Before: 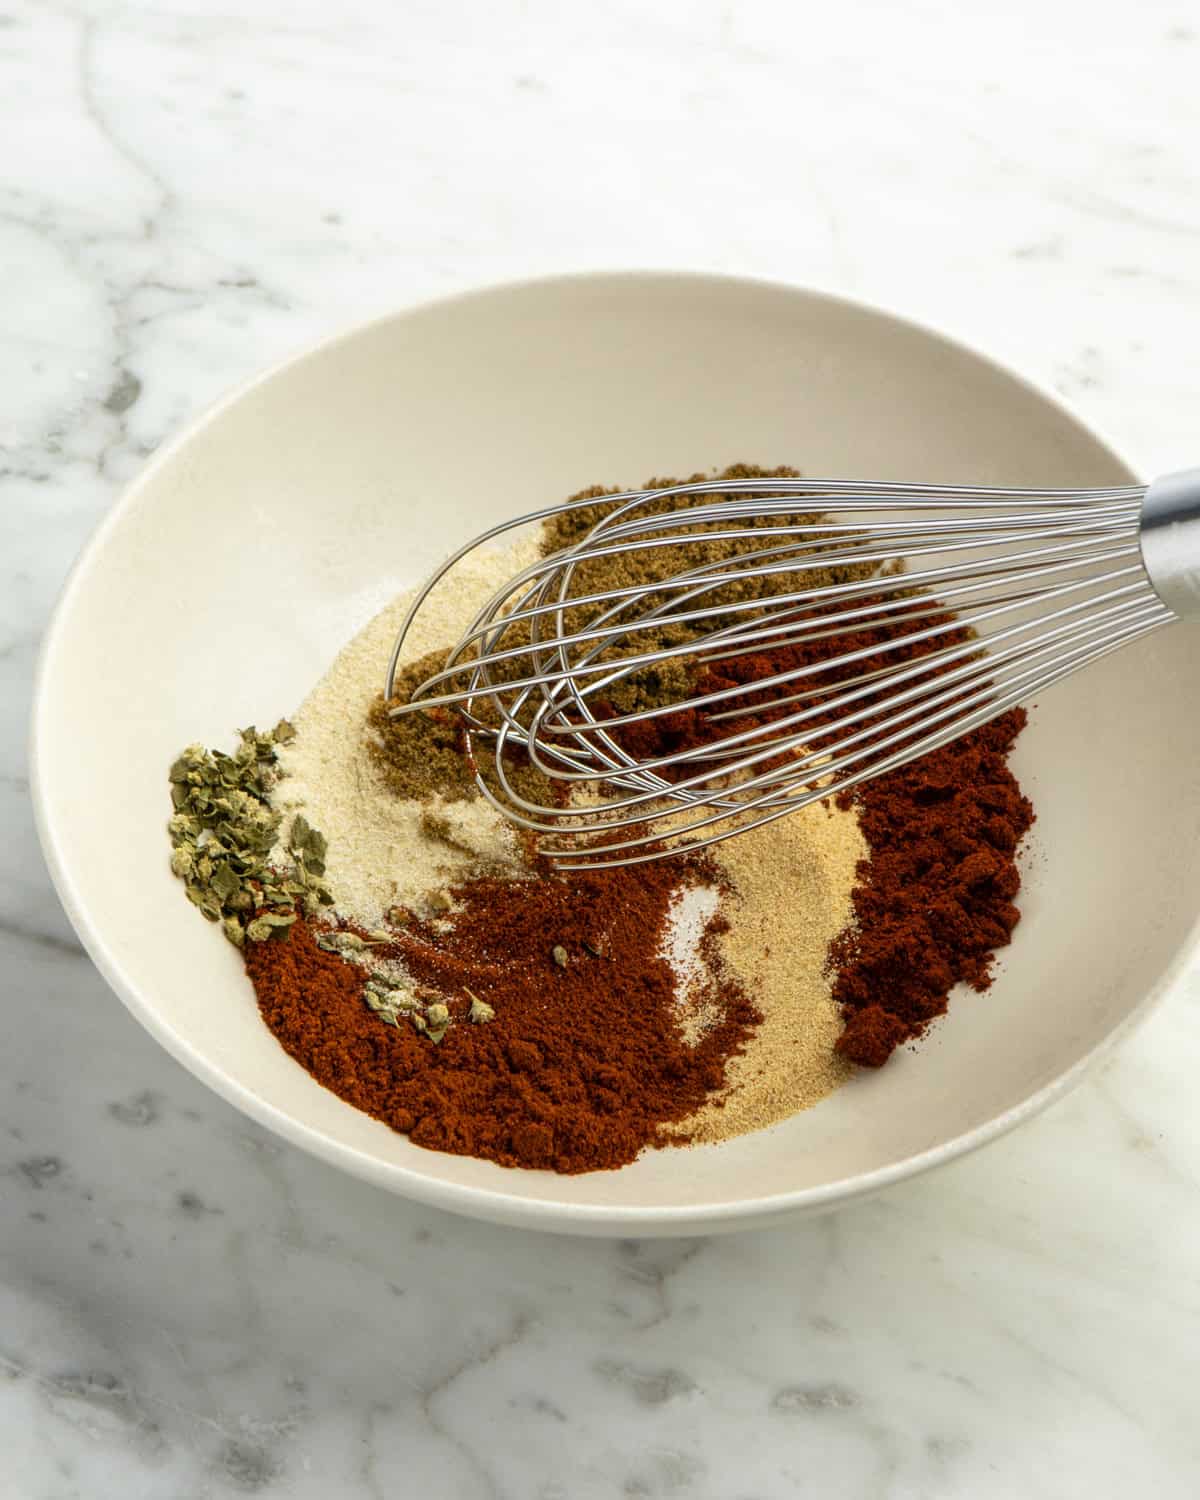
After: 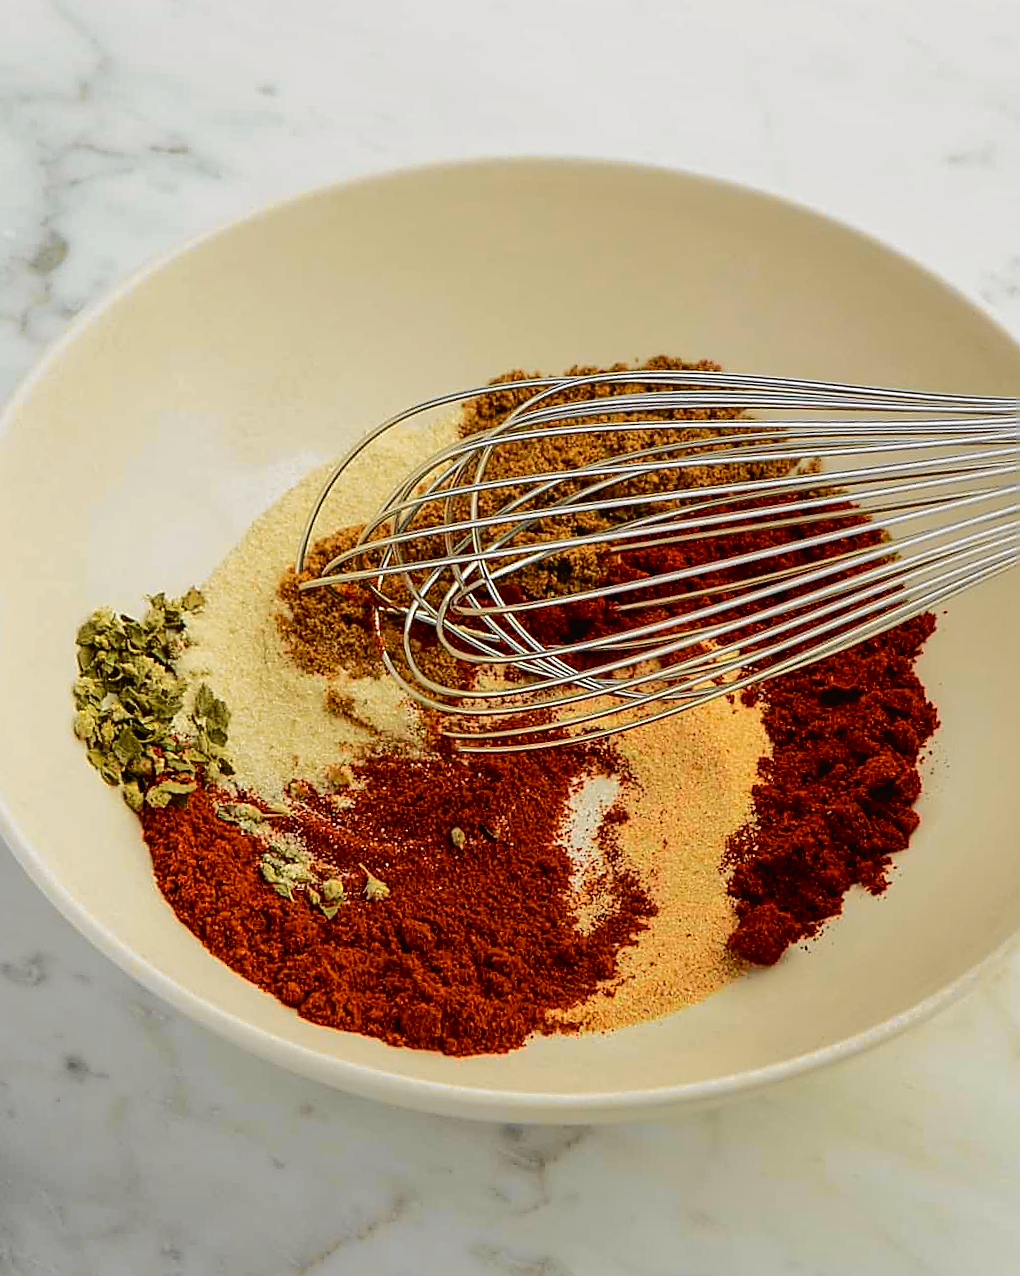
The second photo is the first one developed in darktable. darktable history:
tone curve: curves: ch0 [(0, 0.019) (0.066, 0.054) (0.184, 0.184) (0.369, 0.417) (0.501, 0.586) (0.617, 0.71) (0.743, 0.787) (0.997, 0.997)]; ch1 [(0, 0) (0.187, 0.156) (0.388, 0.372) (0.437, 0.428) (0.474, 0.472) (0.499, 0.5) (0.521, 0.514) (0.548, 0.567) (0.6, 0.629) (0.82, 0.831) (1, 1)]; ch2 [(0, 0) (0.234, 0.227) (0.352, 0.372) (0.459, 0.484) (0.5, 0.505) (0.518, 0.516) (0.529, 0.541) (0.56, 0.594) (0.607, 0.644) (0.74, 0.771) (0.858, 0.873) (0.999, 0.994)], color space Lab, independent channels, preserve colors none
shadows and highlights: radius 121.09, shadows 21.64, white point adjustment -9.7, highlights -15.54, soften with gaussian
crop and rotate: angle -2.89°, left 5.057%, top 5.177%, right 4.621%, bottom 4.497%
sharpen: radius 1.395, amount 1.236, threshold 0.678
